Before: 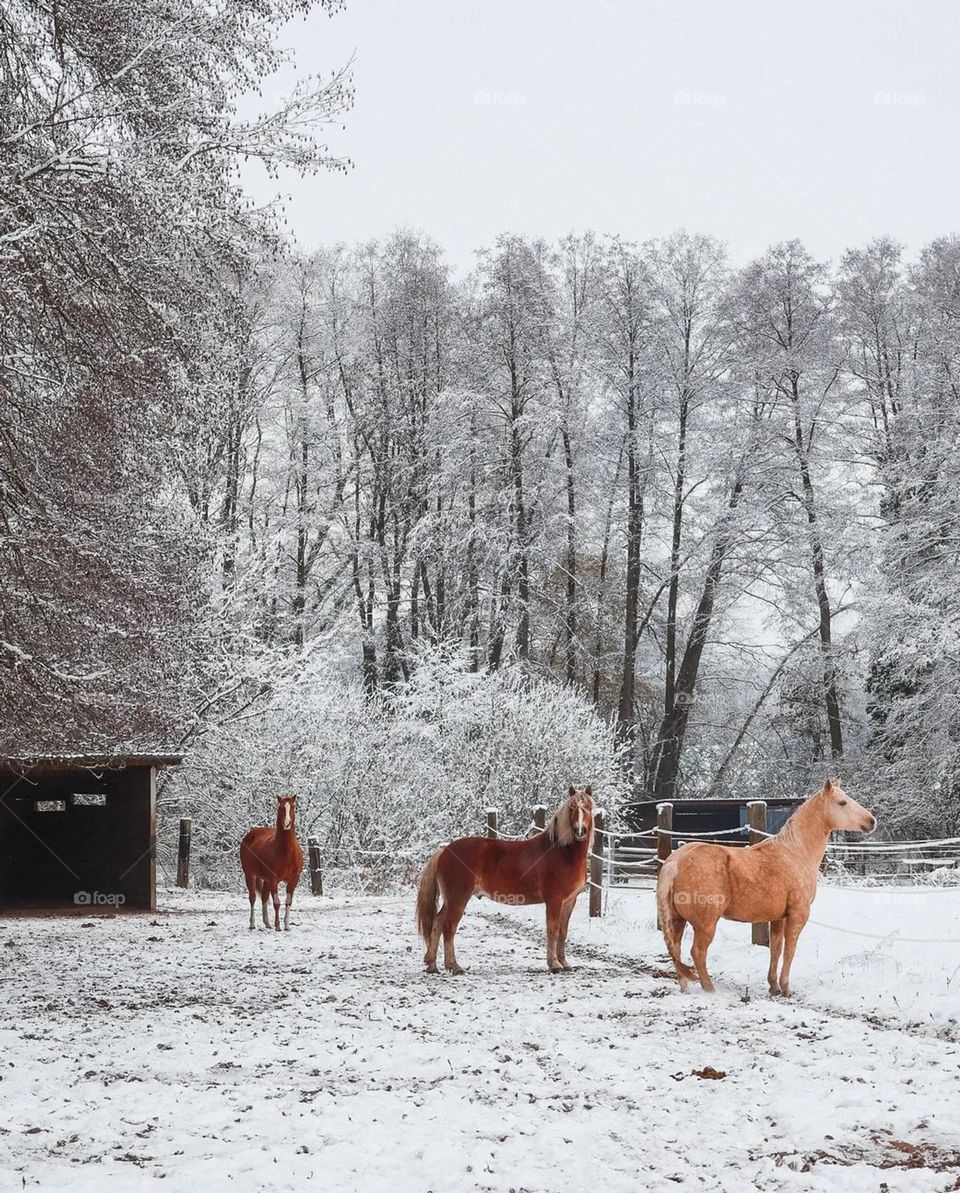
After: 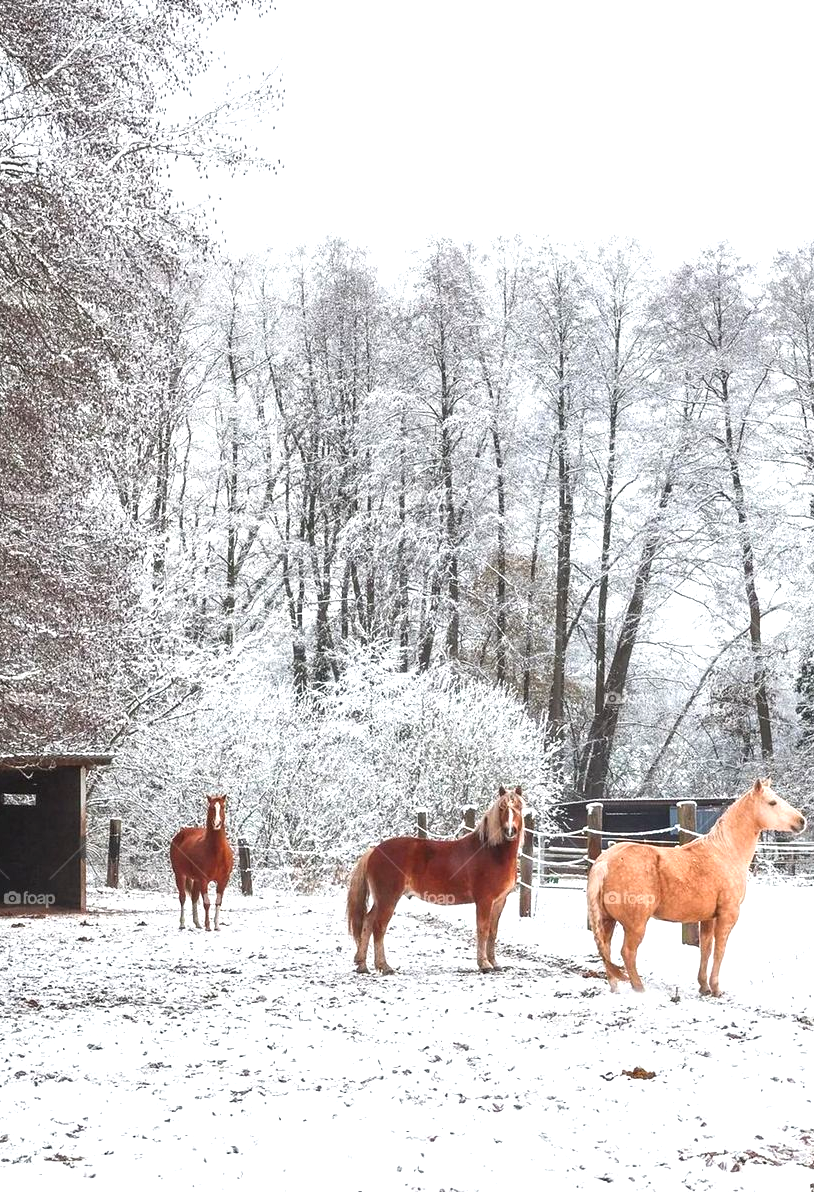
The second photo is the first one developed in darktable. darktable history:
crop: left 7.354%, right 7.835%
tone equalizer: on, module defaults
exposure: black level correction 0, exposure 0.89 EV, compensate highlight preservation false
